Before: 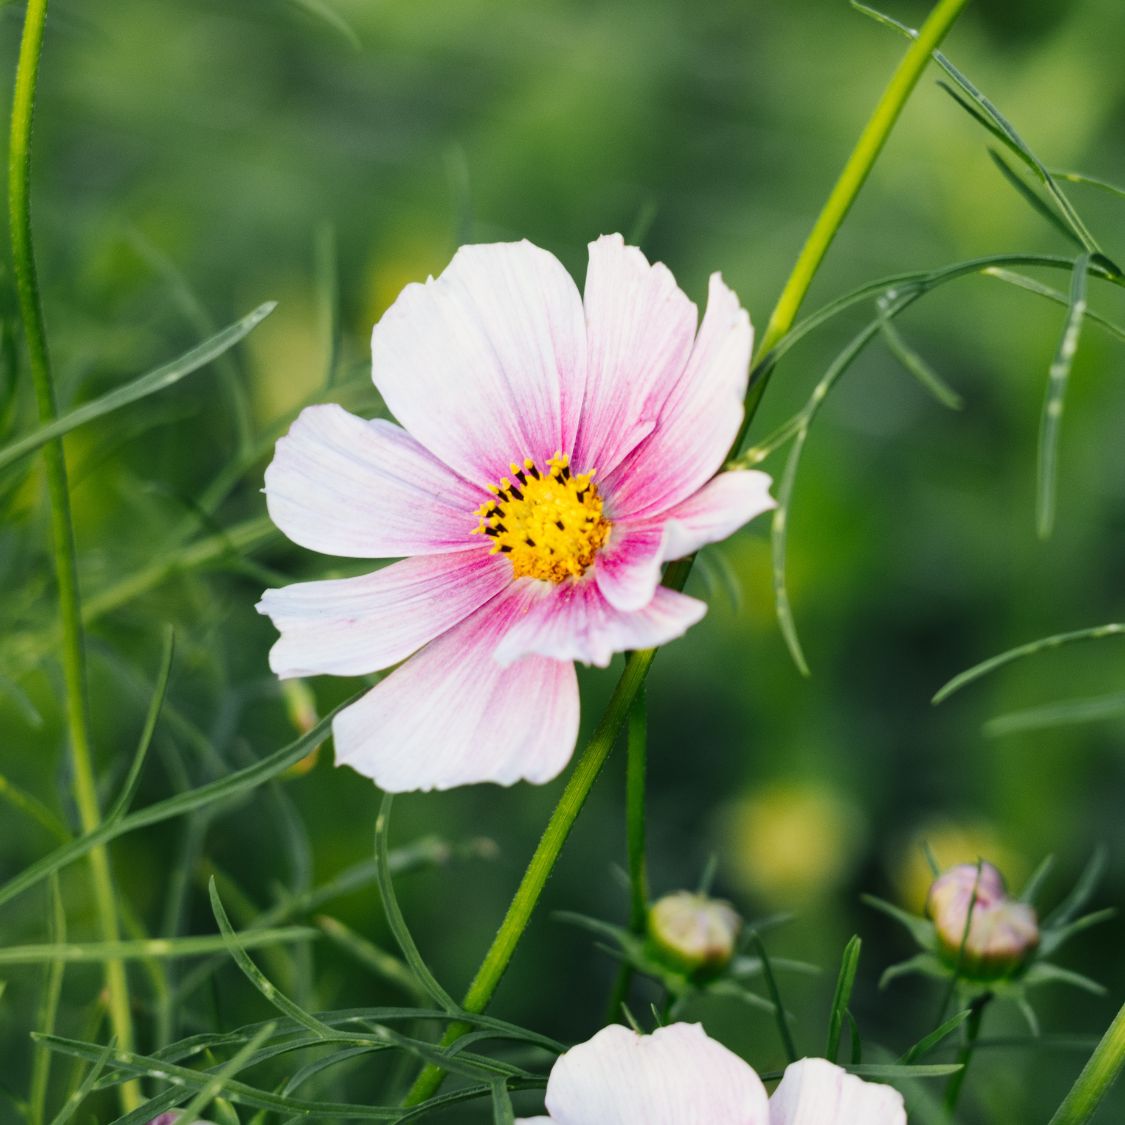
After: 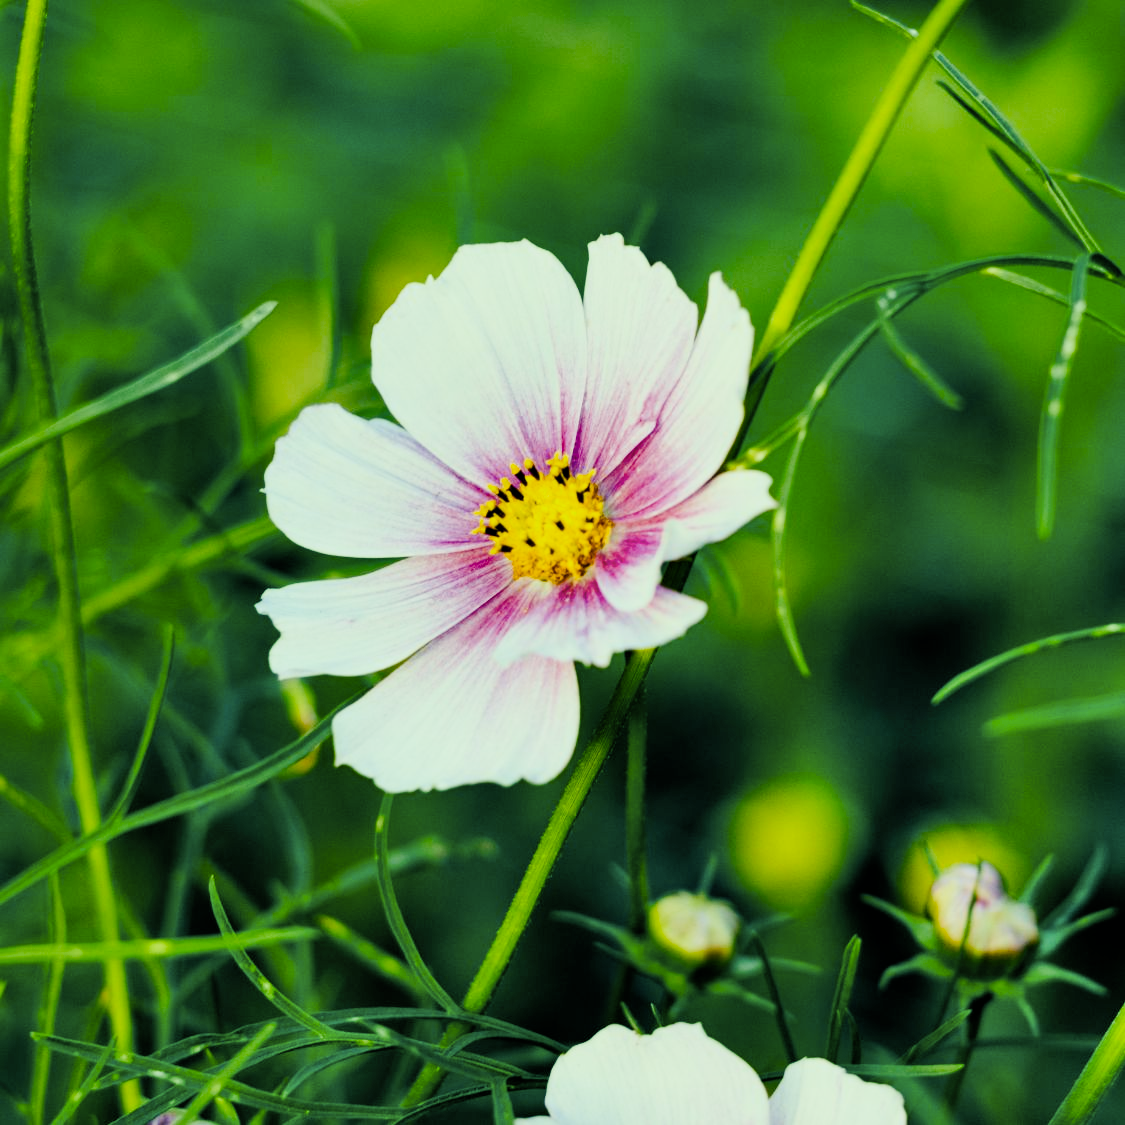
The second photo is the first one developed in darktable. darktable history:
color contrast: green-magenta contrast 0.85, blue-yellow contrast 1.25, unbound 0
color balance rgb: shadows lift › luminance -7.7%, shadows lift › chroma 2.13%, shadows lift › hue 165.27°, power › luminance -7.77%, power › chroma 1.1%, power › hue 215.88°, highlights gain › luminance 15.15%, highlights gain › chroma 7%, highlights gain › hue 125.57°, global offset › luminance -0.33%, global offset › chroma 0.11%, global offset › hue 165.27°, perceptual saturation grading › global saturation 24.42%, perceptual saturation grading › highlights -24.42%, perceptual saturation grading › mid-tones 24.42%, perceptual saturation grading › shadows 40%, perceptual brilliance grading › global brilliance -5%, perceptual brilliance grading › highlights 24.42%, perceptual brilliance grading › mid-tones 7%, perceptual brilliance grading › shadows -5%
filmic rgb: black relative exposure -7.65 EV, white relative exposure 4.56 EV, hardness 3.61
shadows and highlights: soften with gaussian
